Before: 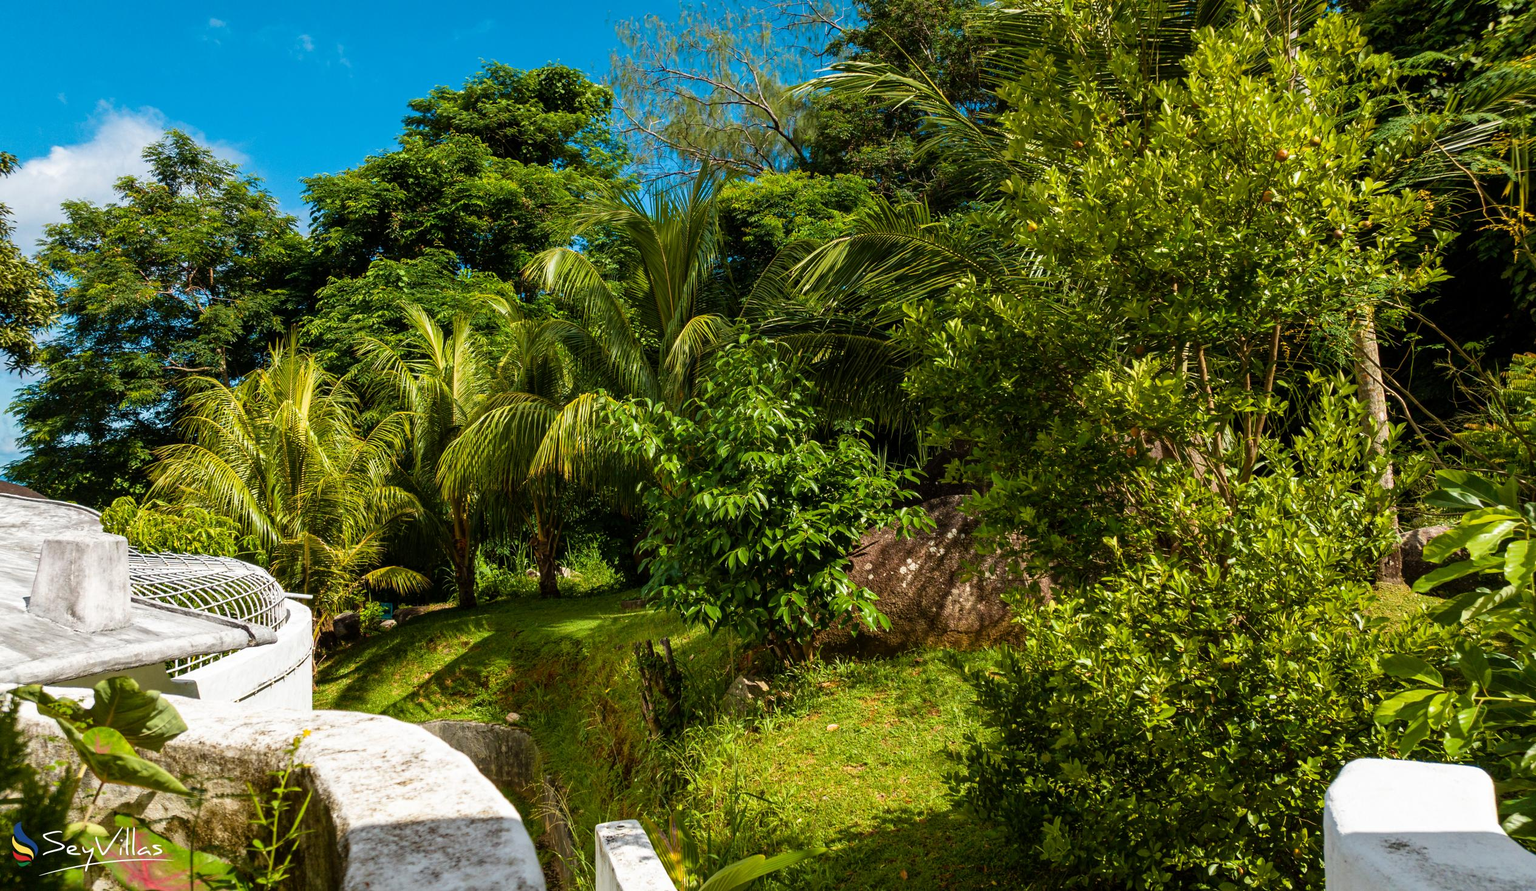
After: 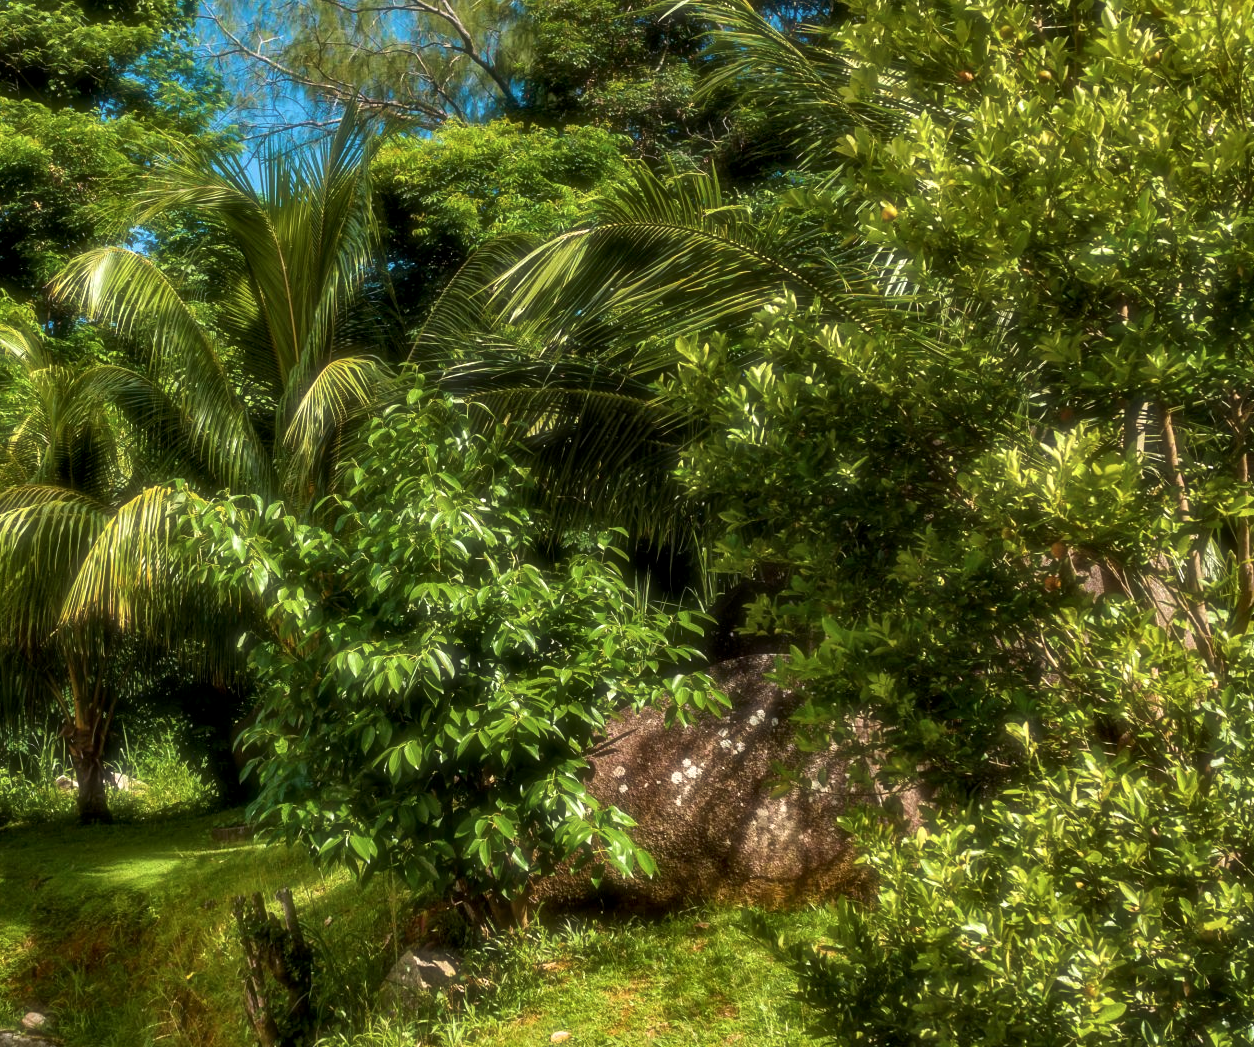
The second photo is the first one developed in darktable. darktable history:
contrast equalizer: y [[0.531, 0.548, 0.559, 0.557, 0.544, 0.527], [0.5 ×6], [0.5 ×6], [0 ×6], [0 ×6]]
crop: left 32.075%, top 10.976%, right 18.355%, bottom 17.596%
soften: size 19.52%, mix 20.32%
